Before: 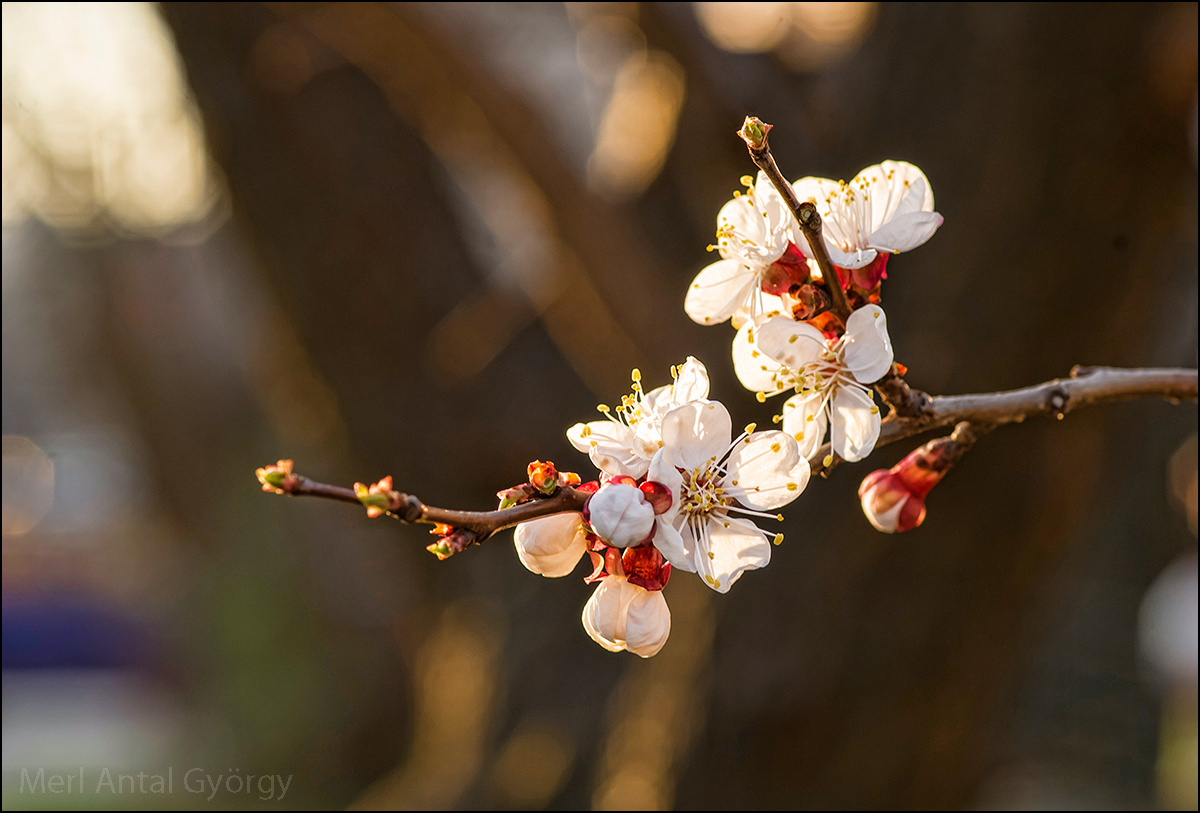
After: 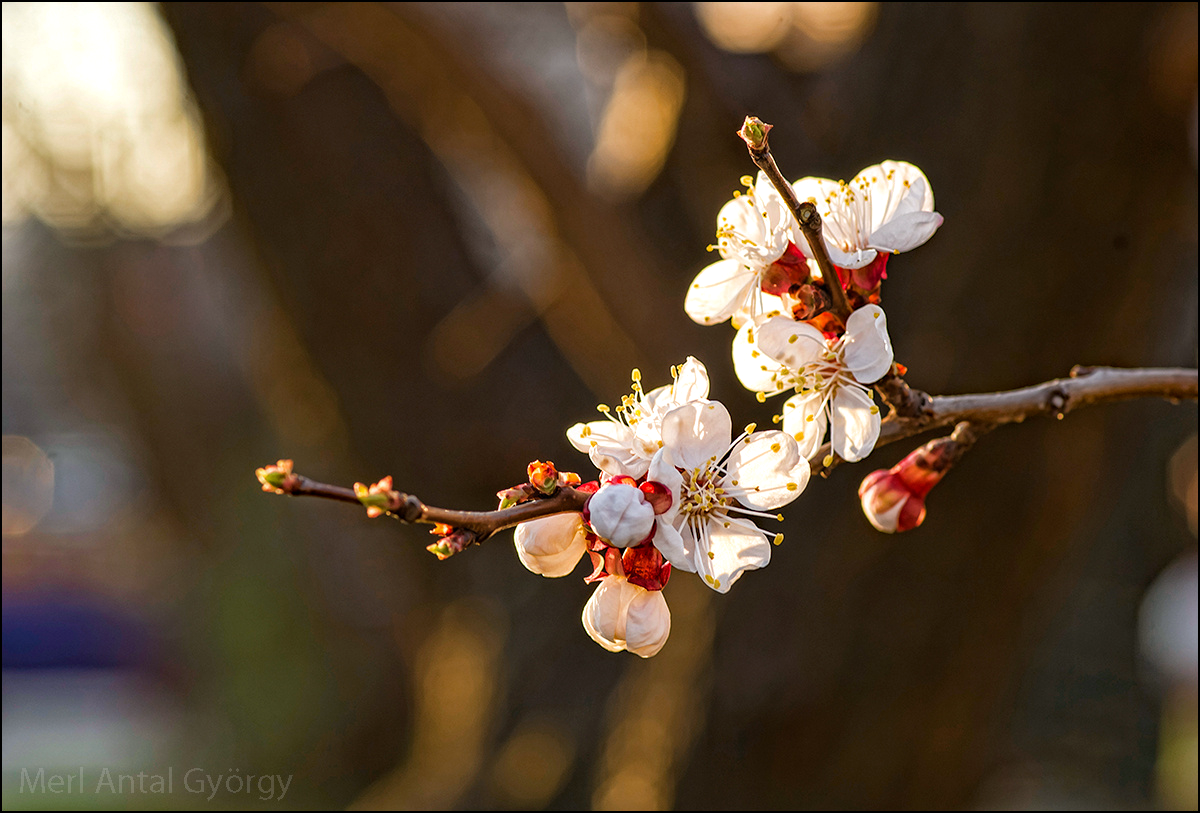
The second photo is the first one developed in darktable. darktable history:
haze removal: strength 0.284, distance 0.25, compatibility mode true, adaptive false
